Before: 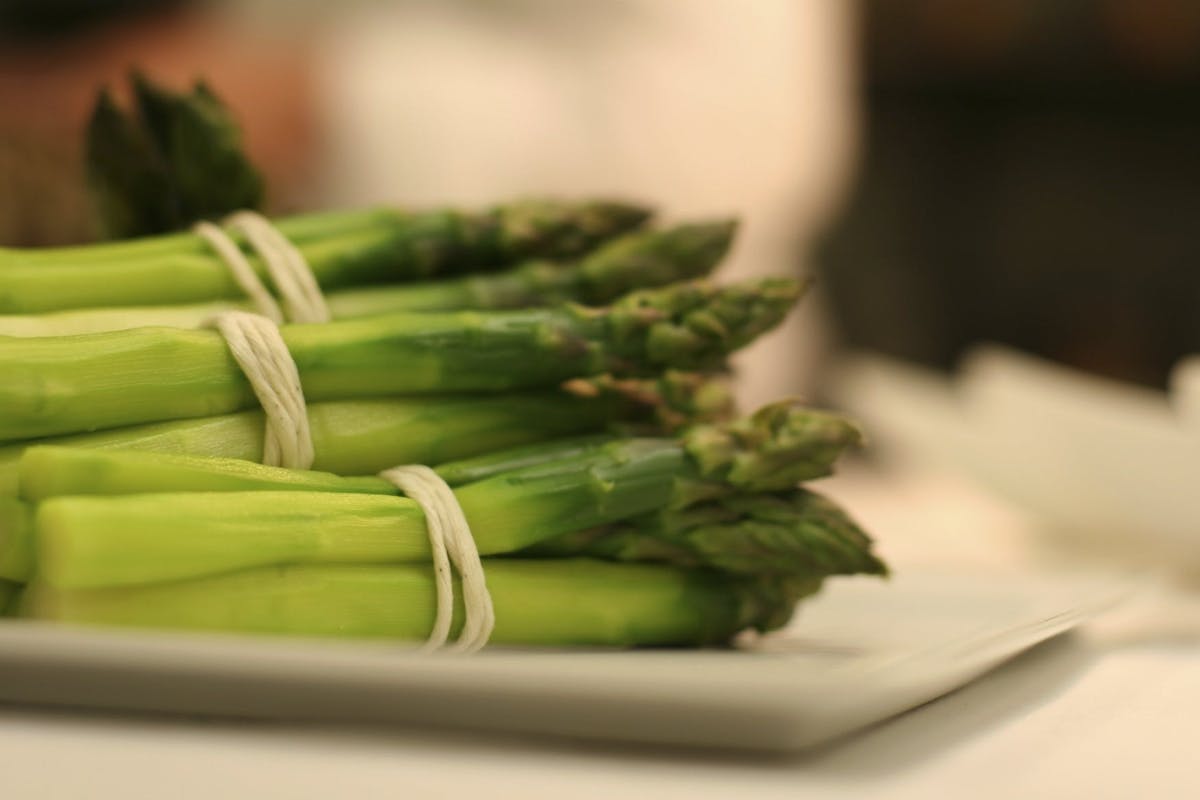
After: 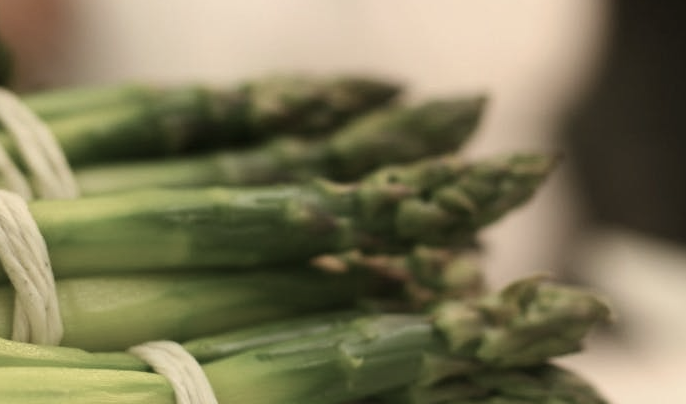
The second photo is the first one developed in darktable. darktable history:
crop: left 20.947%, top 15.573%, right 21.447%, bottom 33.918%
contrast brightness saturation: contrast 0.104, saturation -0.368
